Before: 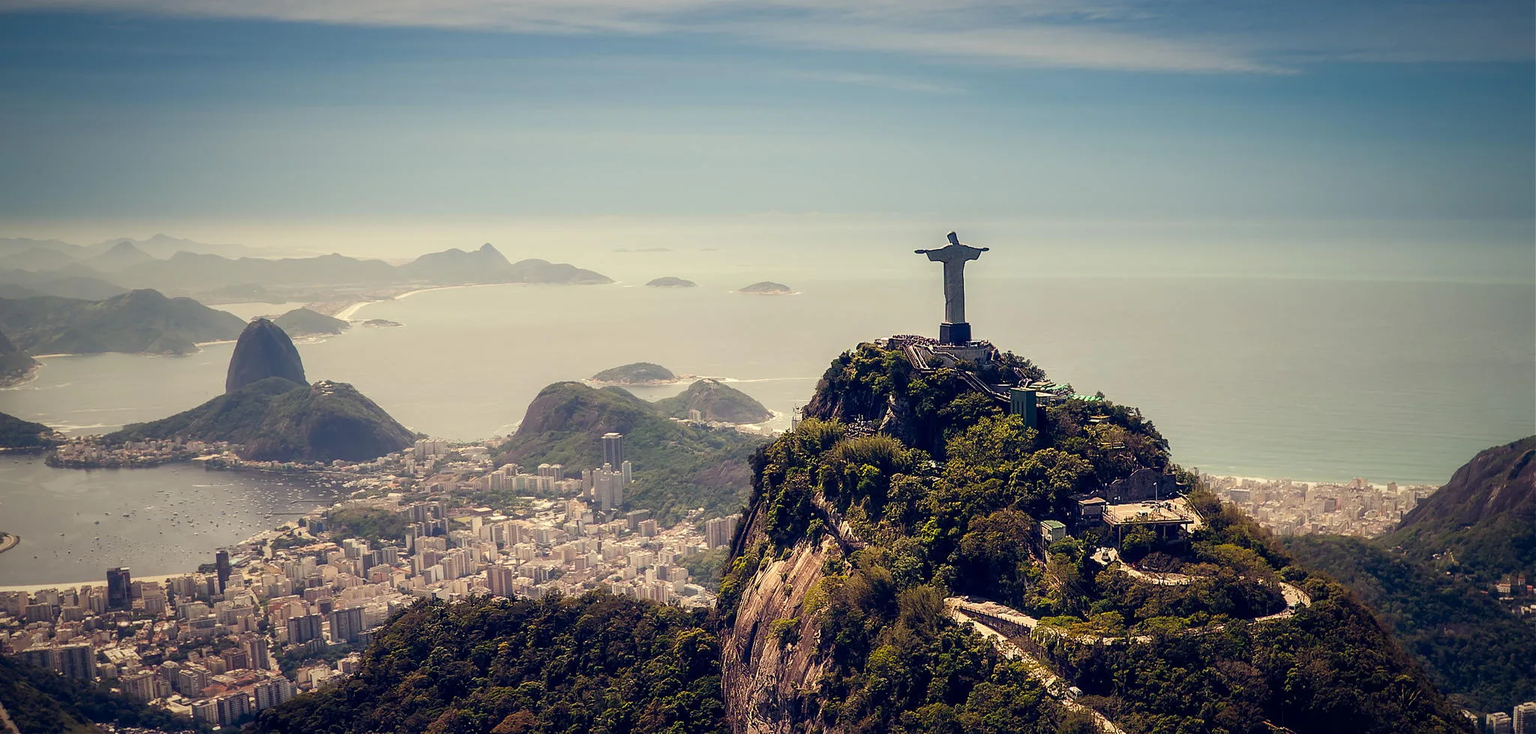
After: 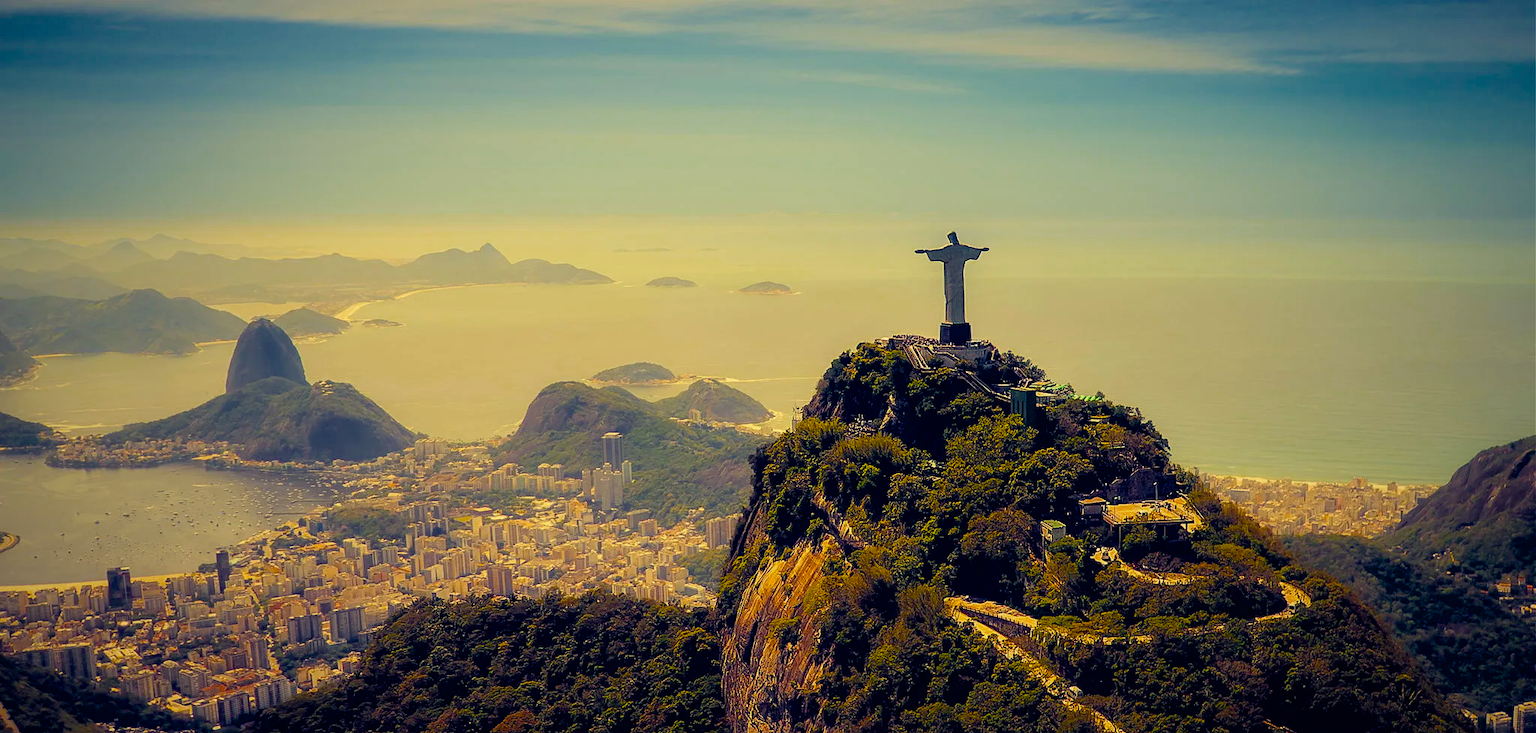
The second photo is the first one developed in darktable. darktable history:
color balance rgb: highlights gain › chroma 7.975%, highlights gain › hue 86.08°, perceptual saturation grading › global saturation 29.831%, global vibrance 16.392%, saturation formula JzAzBz (2021)
